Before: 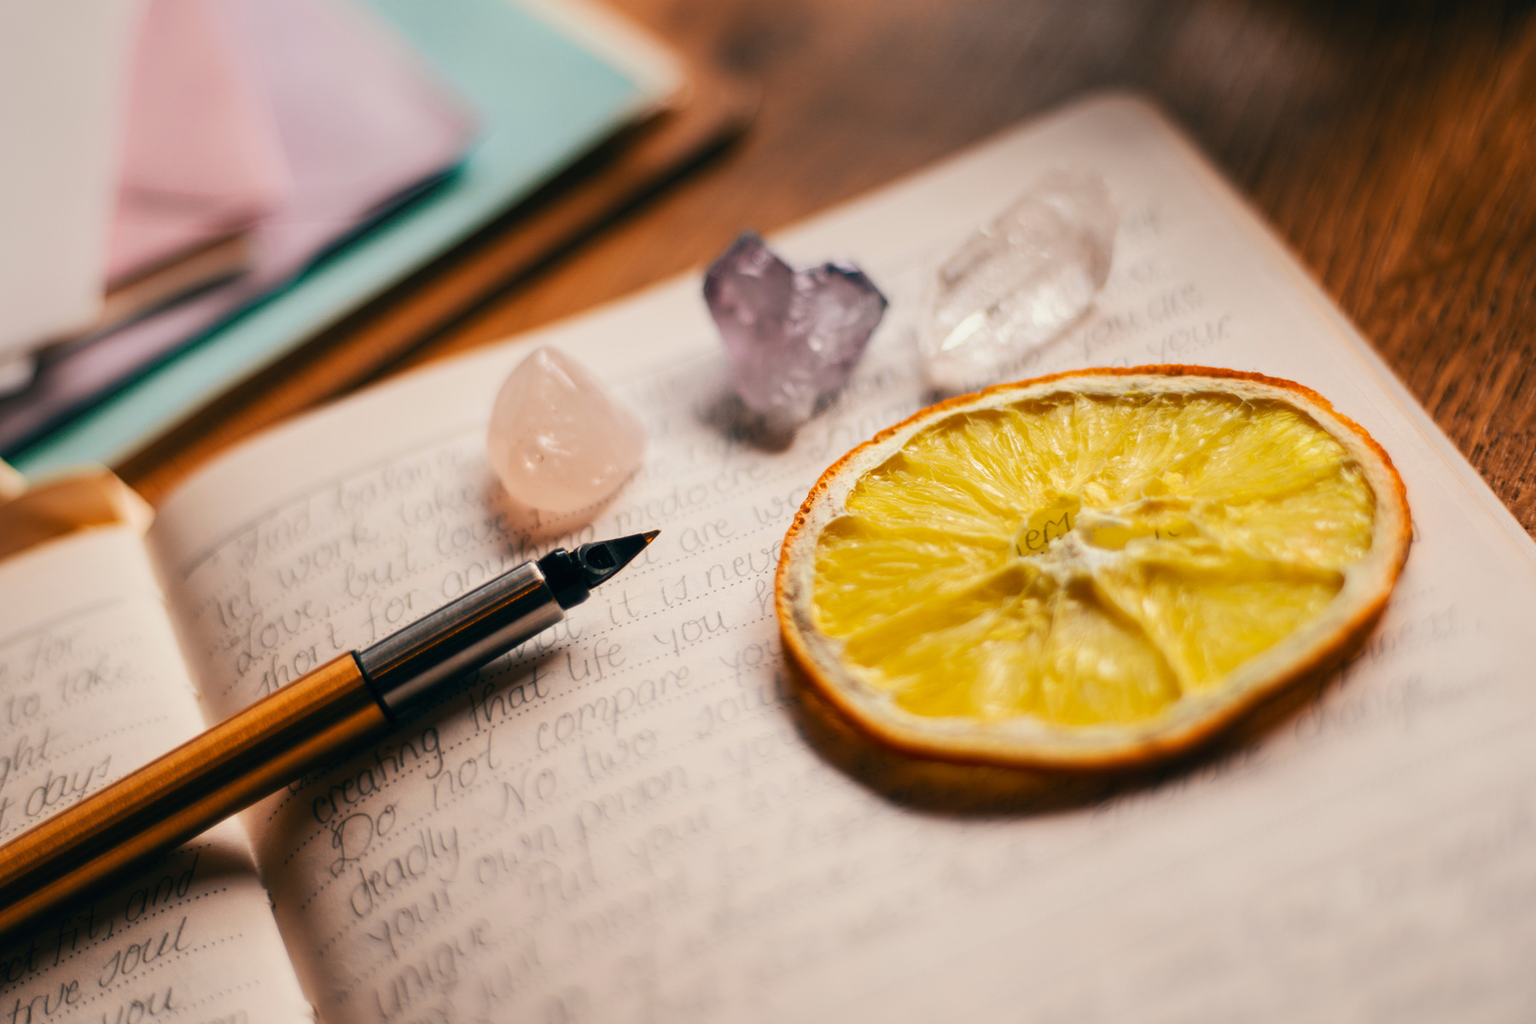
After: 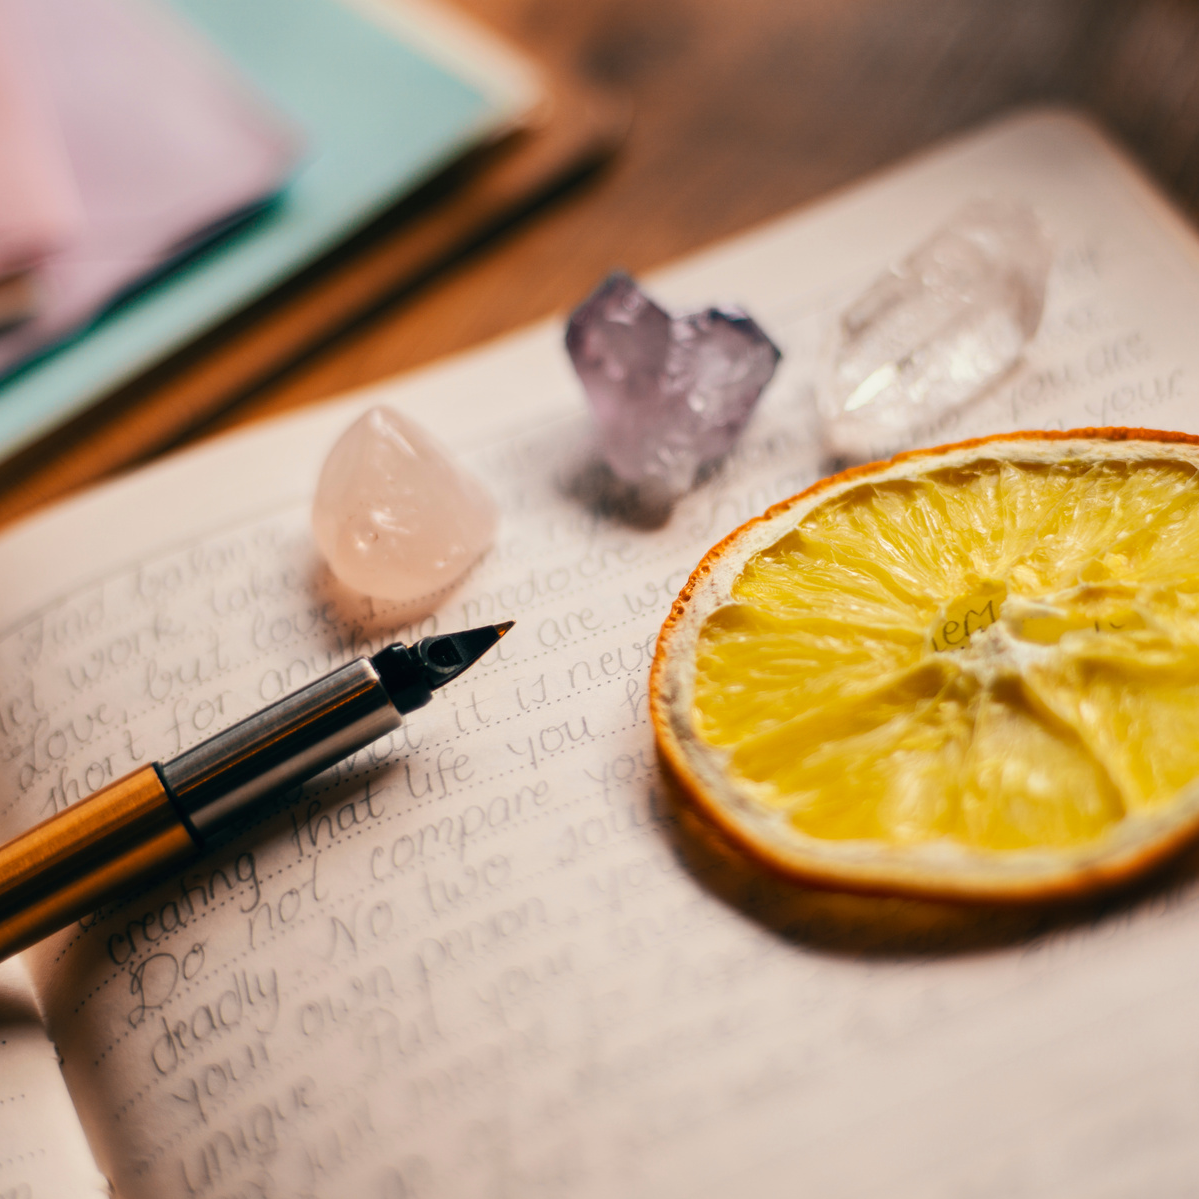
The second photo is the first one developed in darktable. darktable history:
tone equalizer: on, module defaults
crop and rotate: left 14.436%, right 18.898%
